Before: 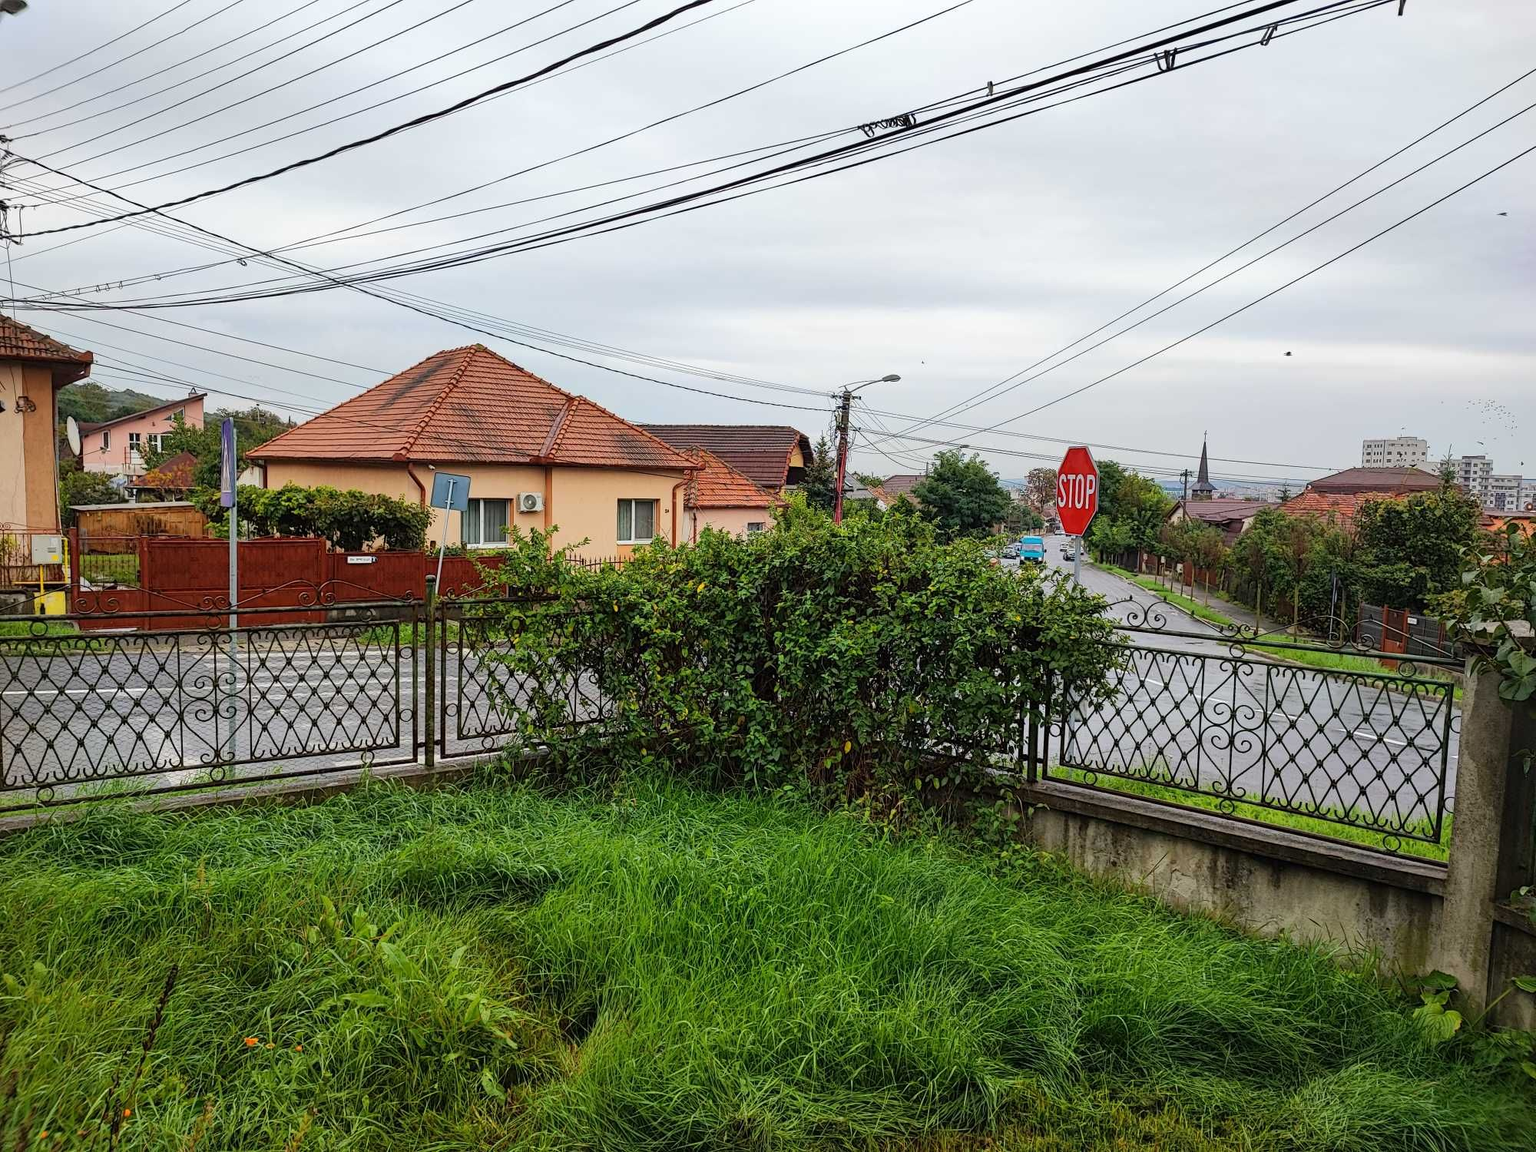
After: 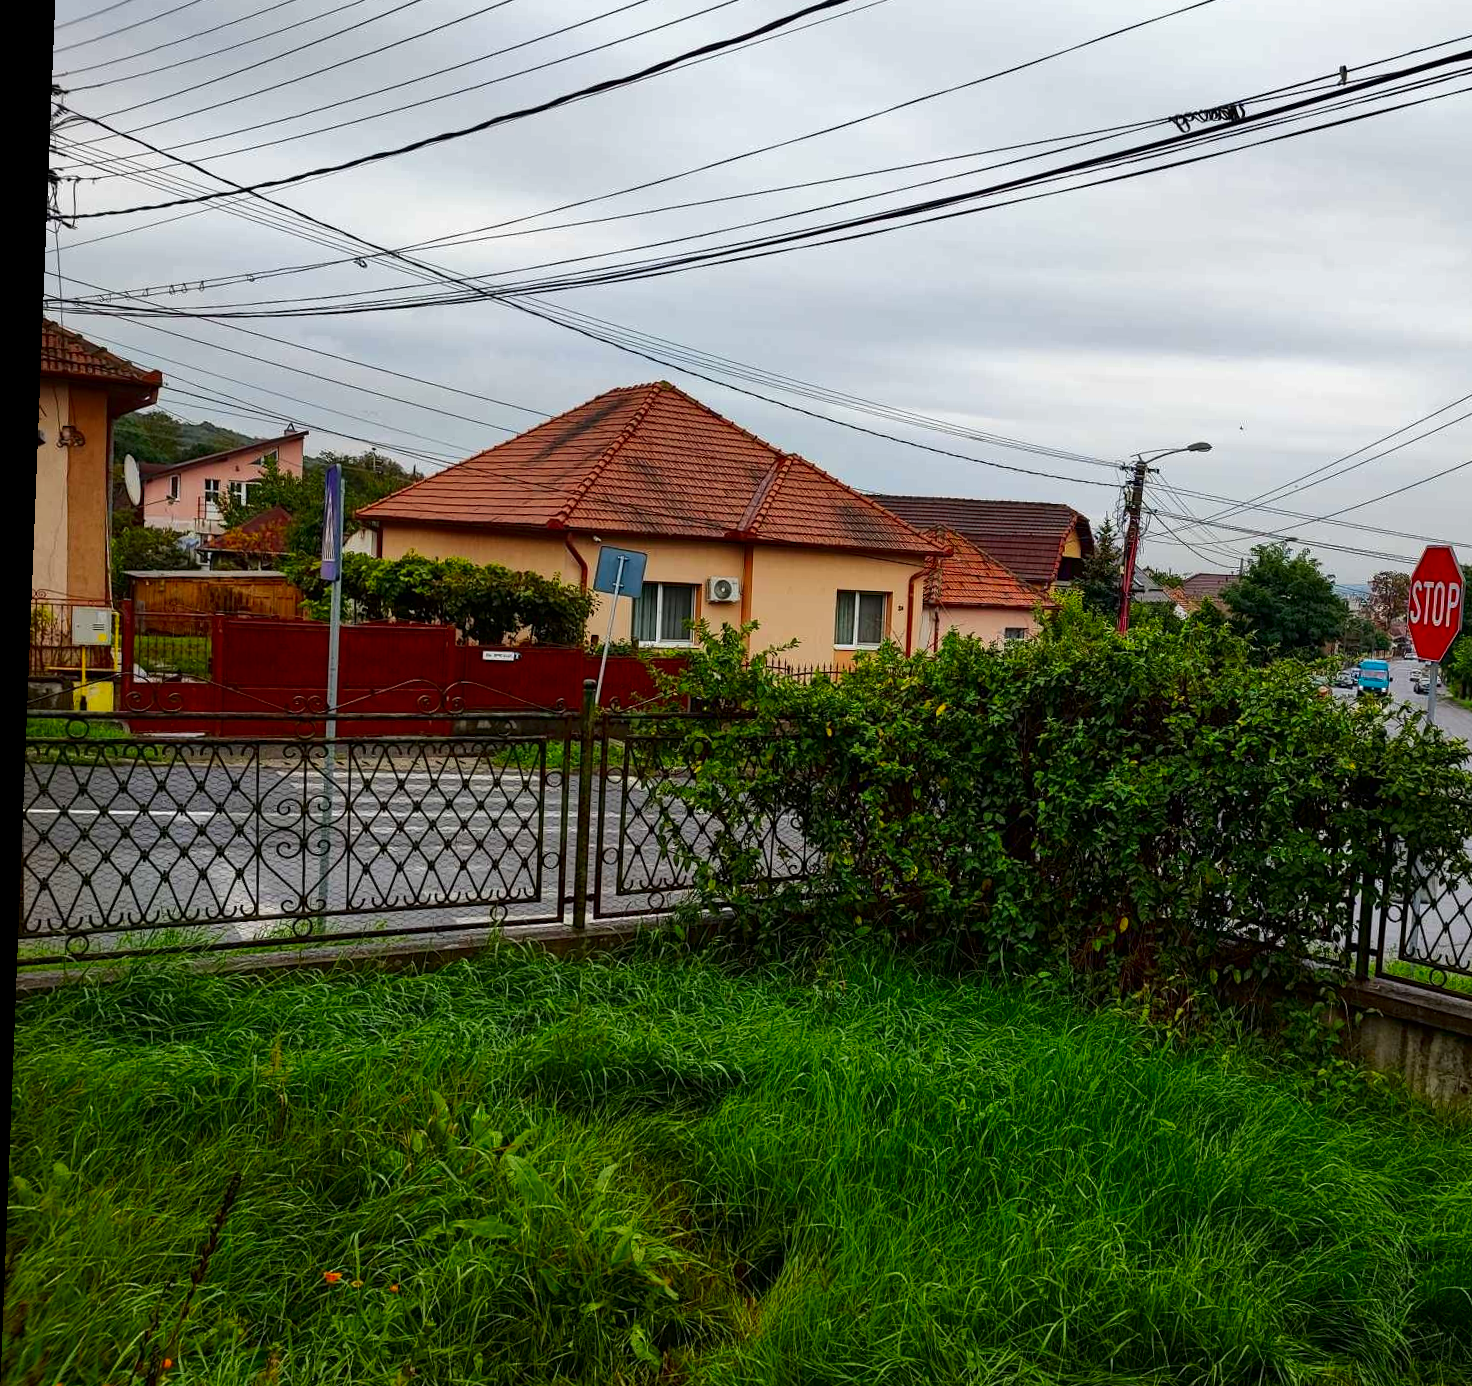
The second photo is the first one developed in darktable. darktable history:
contrast brightness saturation: brightness -0.25, saturation 0.2
crop: top 5.803%, right 27.864%, bottom 5.804%
rotate and perspective: rotation 2.27°, automatic cropping off
